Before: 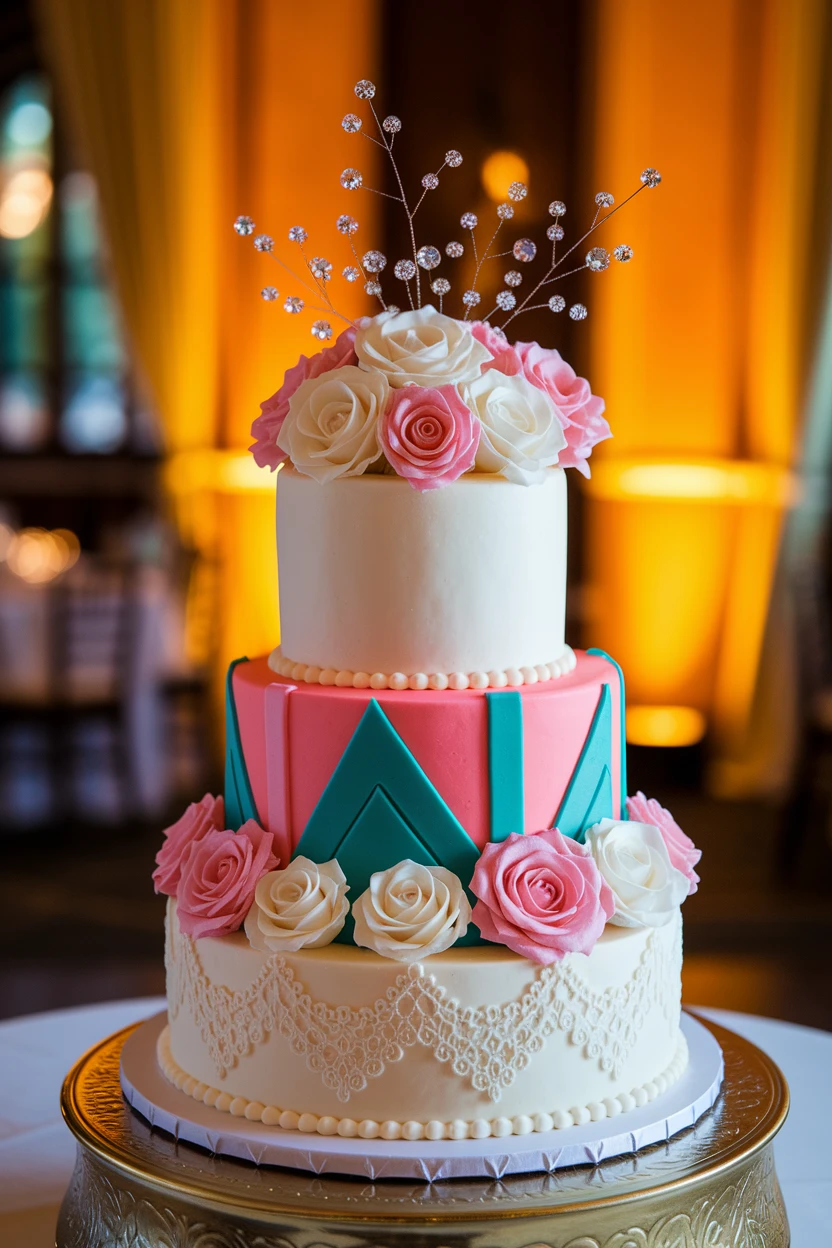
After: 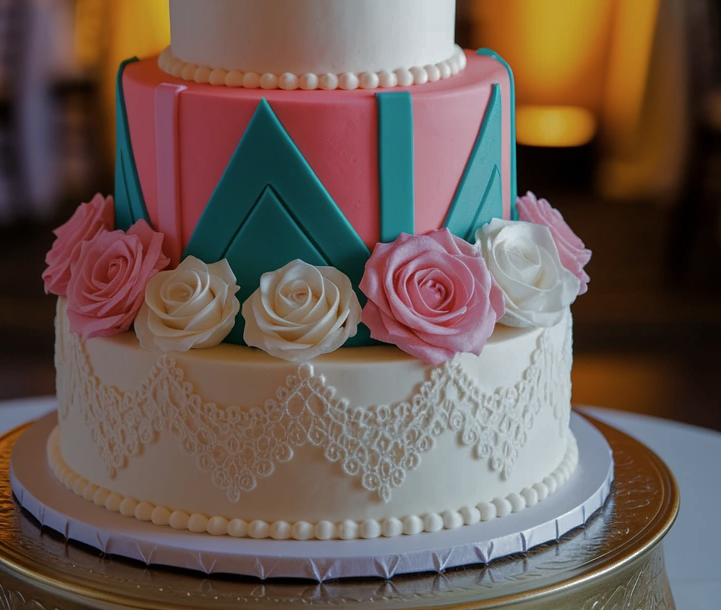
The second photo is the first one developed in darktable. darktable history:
contrast brightness saturation: saturation -0.1
base curve: curves: ch0 [(0, 0) (0.841, 0.609) (1, 1)]
crop and rotate: left 13.306%, top 48.129%, bottom 2.928%
